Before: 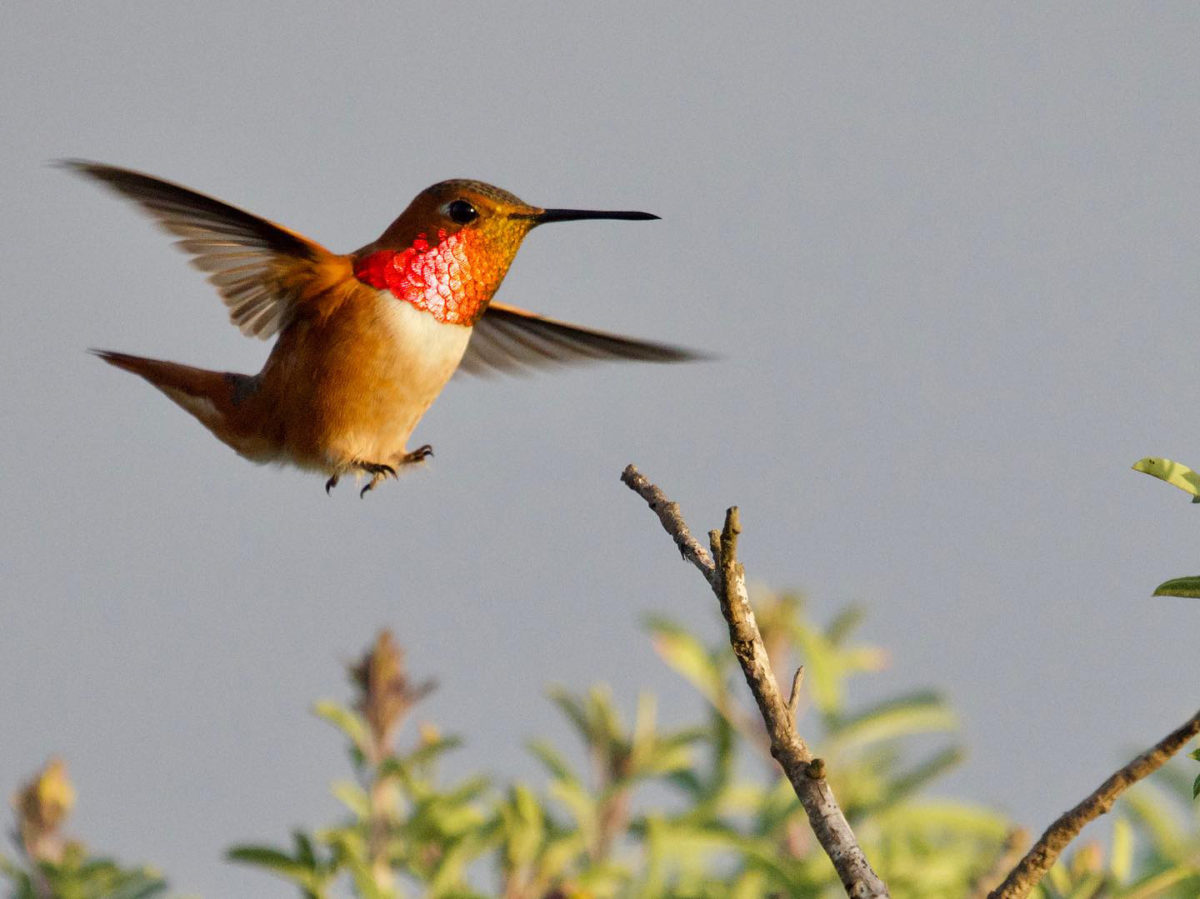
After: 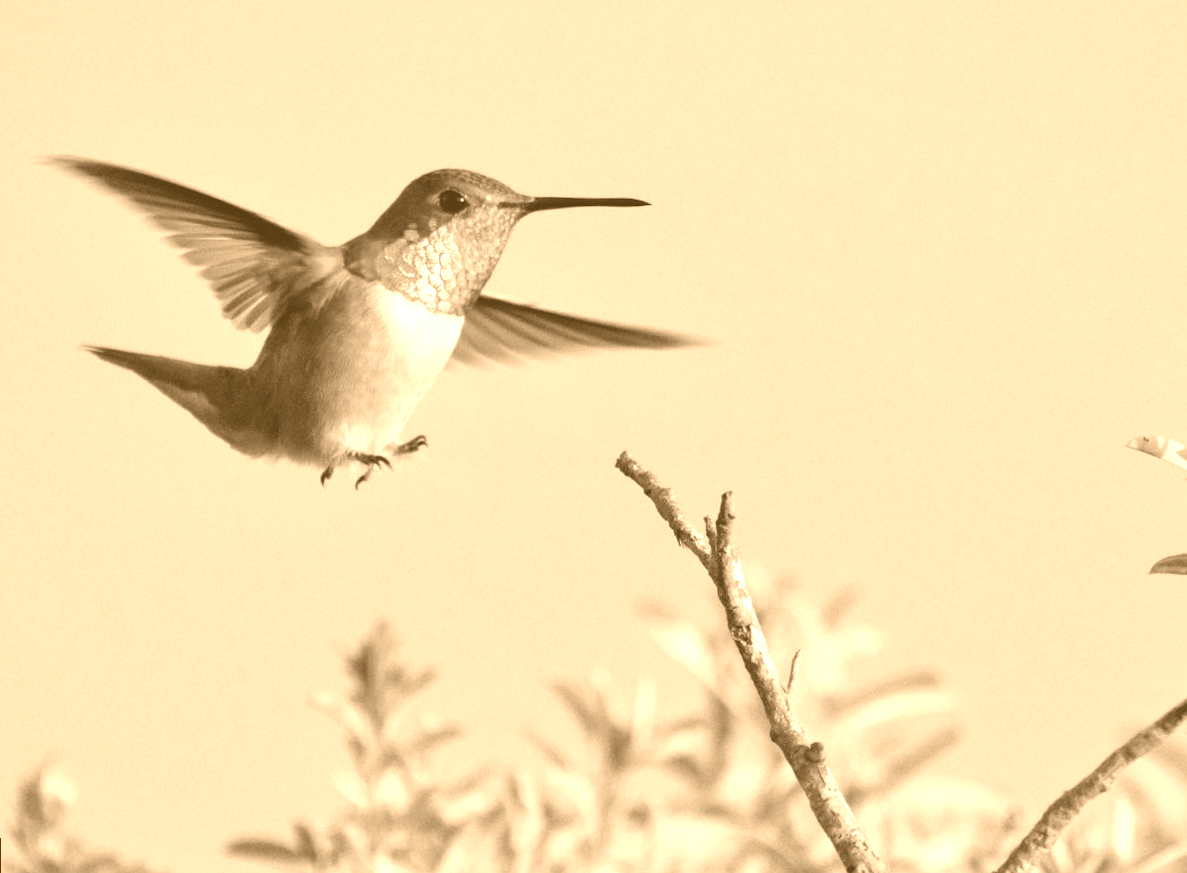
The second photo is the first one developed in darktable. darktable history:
colorize: hue 28.8°, source mix 100%
rotate and perspective: rotation -1°, crop left 0.011, crop right 0.989, crop top 0.025, crop bottom 0.975
